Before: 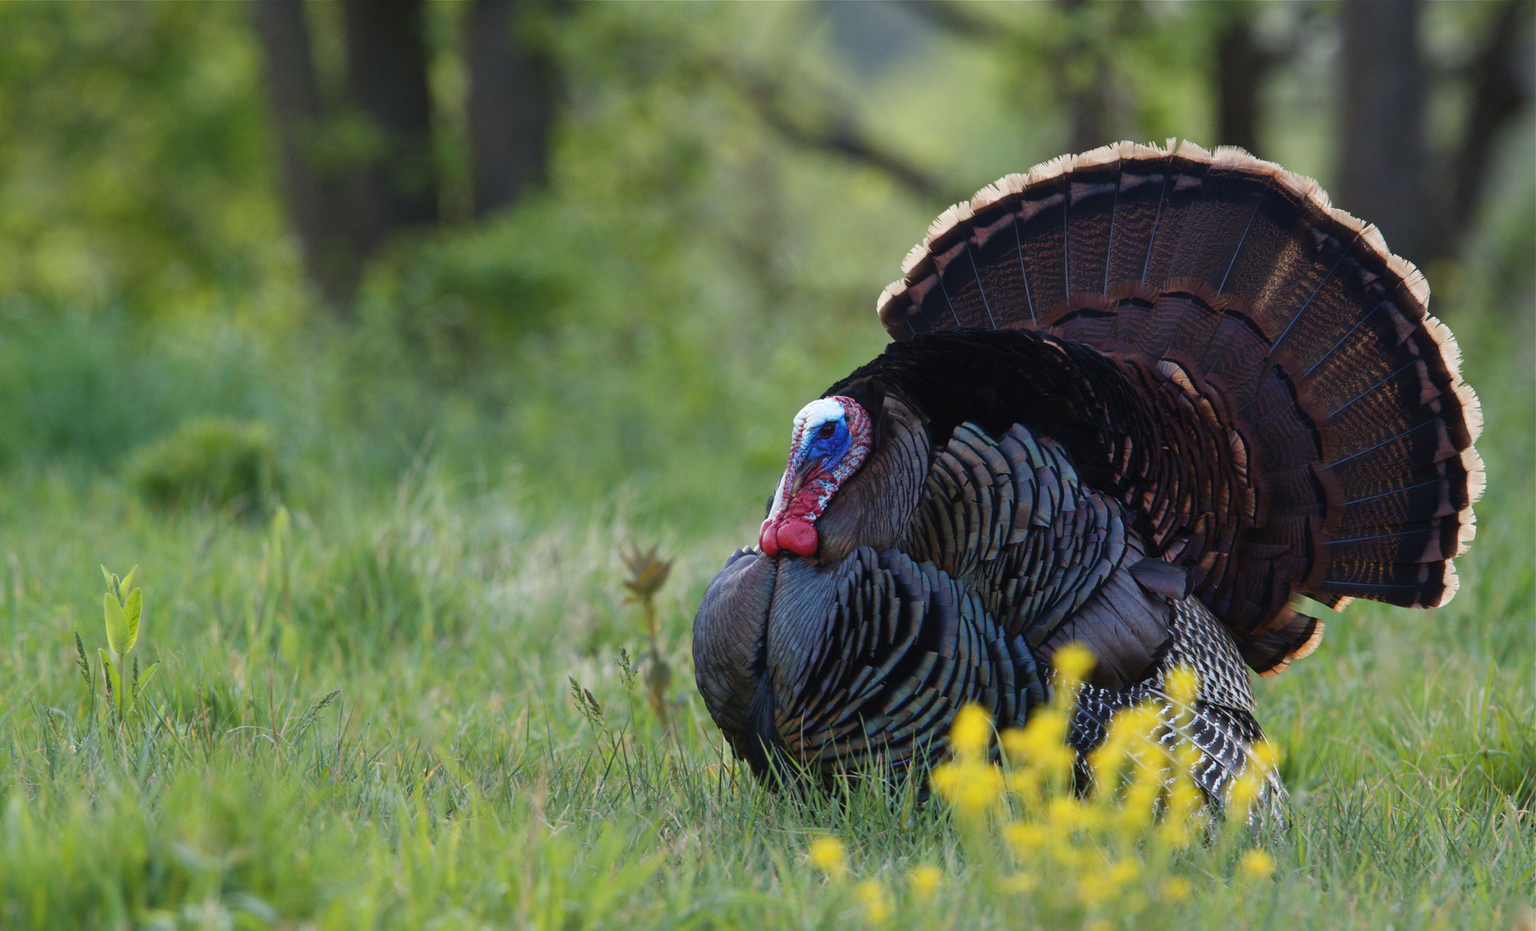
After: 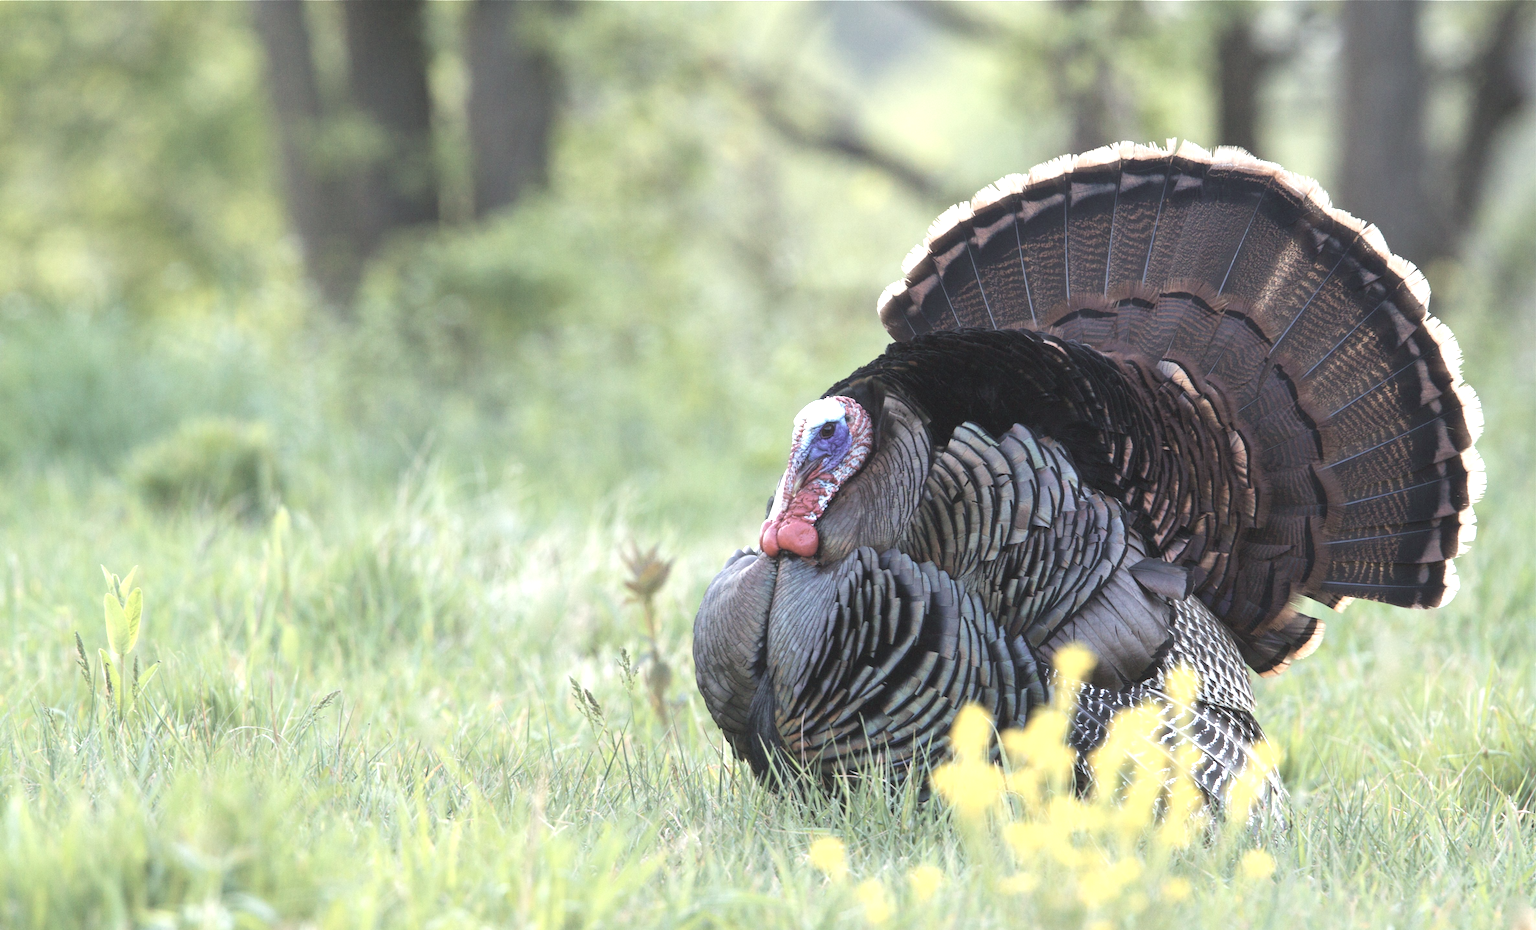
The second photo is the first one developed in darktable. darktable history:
exposure: black level correction 0, exposure 1.102 EV, compensate exposure bias true, compensate highlight preservation false
color balance rgb: highlights gain › luminance 9.616%, perceptual saturation grading › global saturation 0.765%, global vibrance 16.529%, saturation formula JzAzBz (2021)
contrast brightness saturation: brightness 0.181, saturation -0.511
